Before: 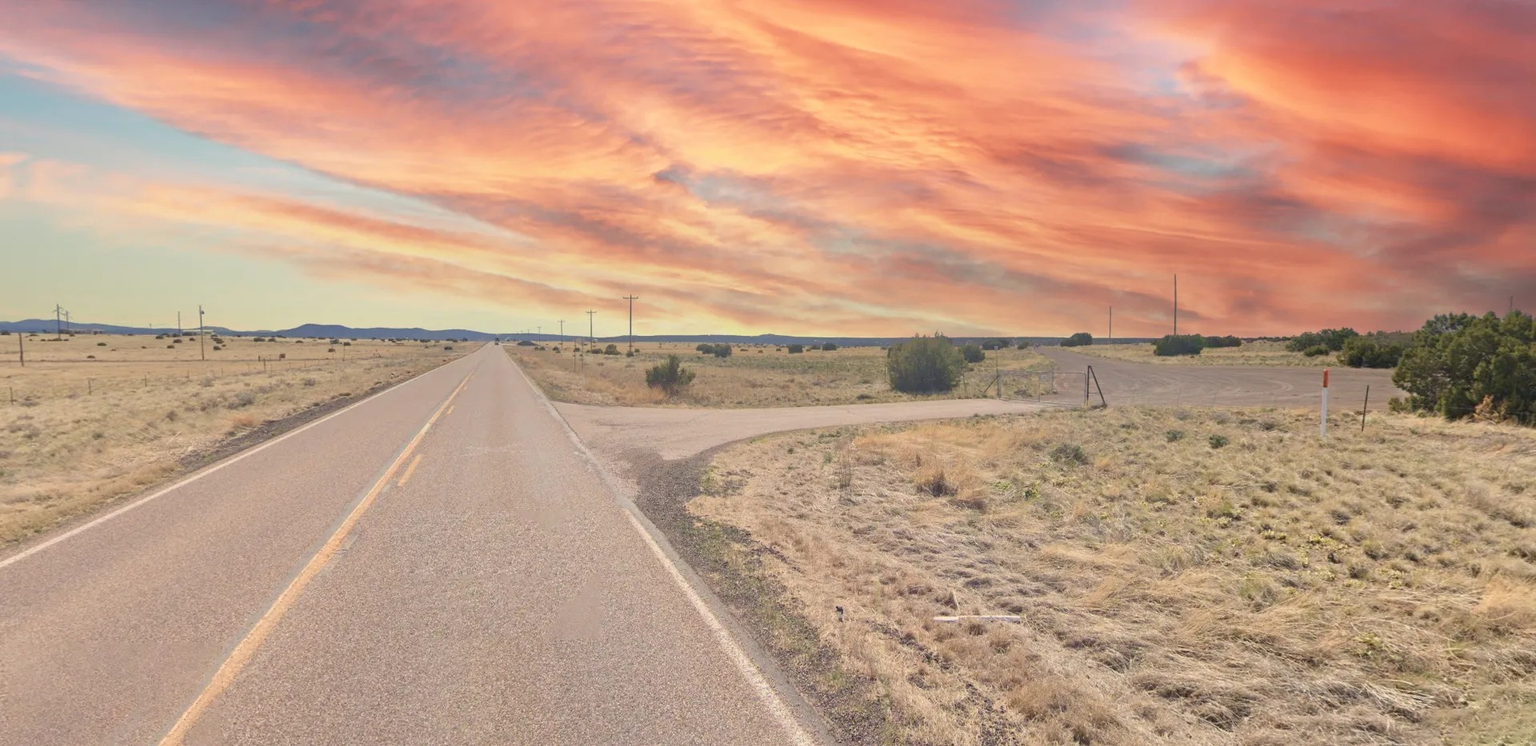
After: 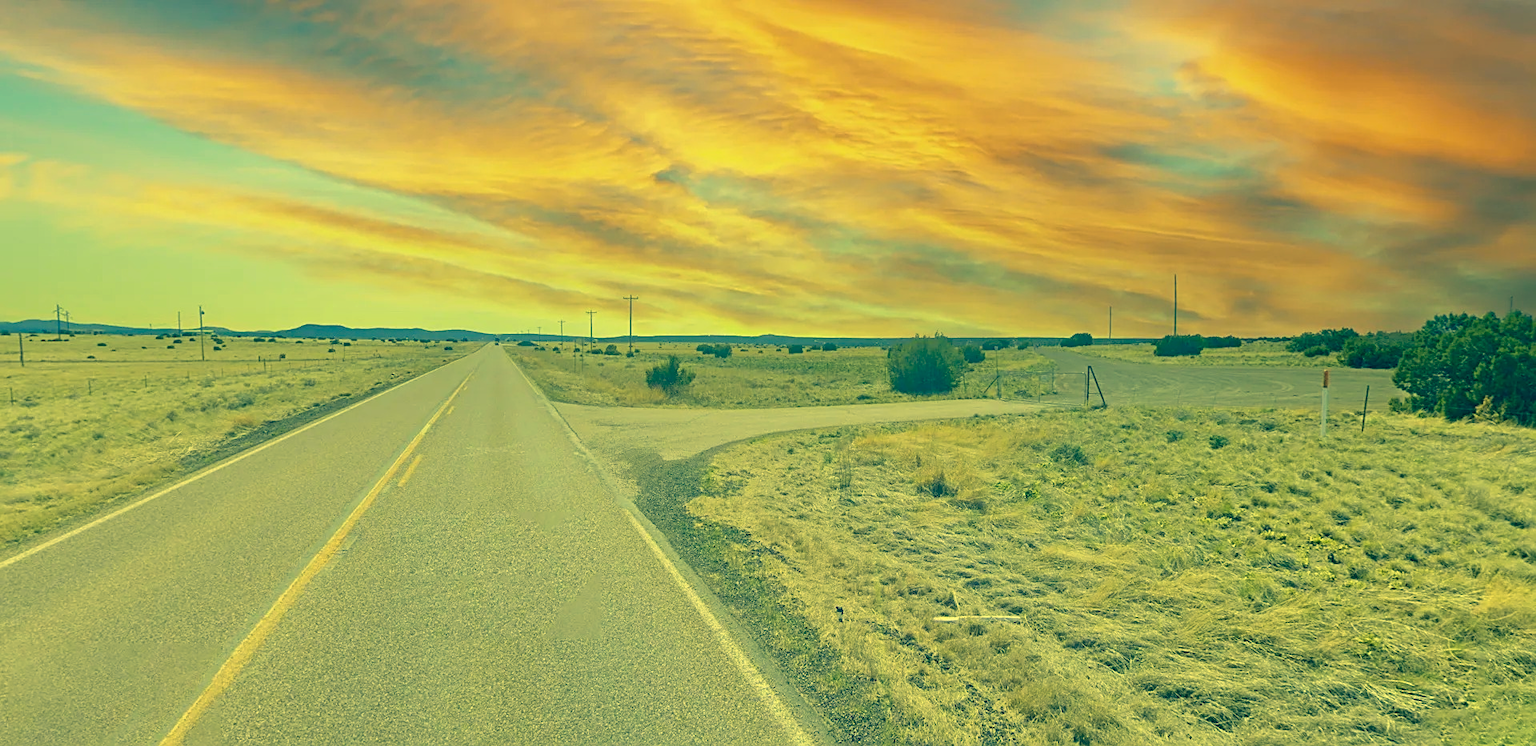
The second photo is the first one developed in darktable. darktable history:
sharpen: on, module defaults
white balance: red 1.045, blue 0.932
color correction: highlights a* -15.58, highlights b* 40, shadows a* -40, shadows b* -26.18
